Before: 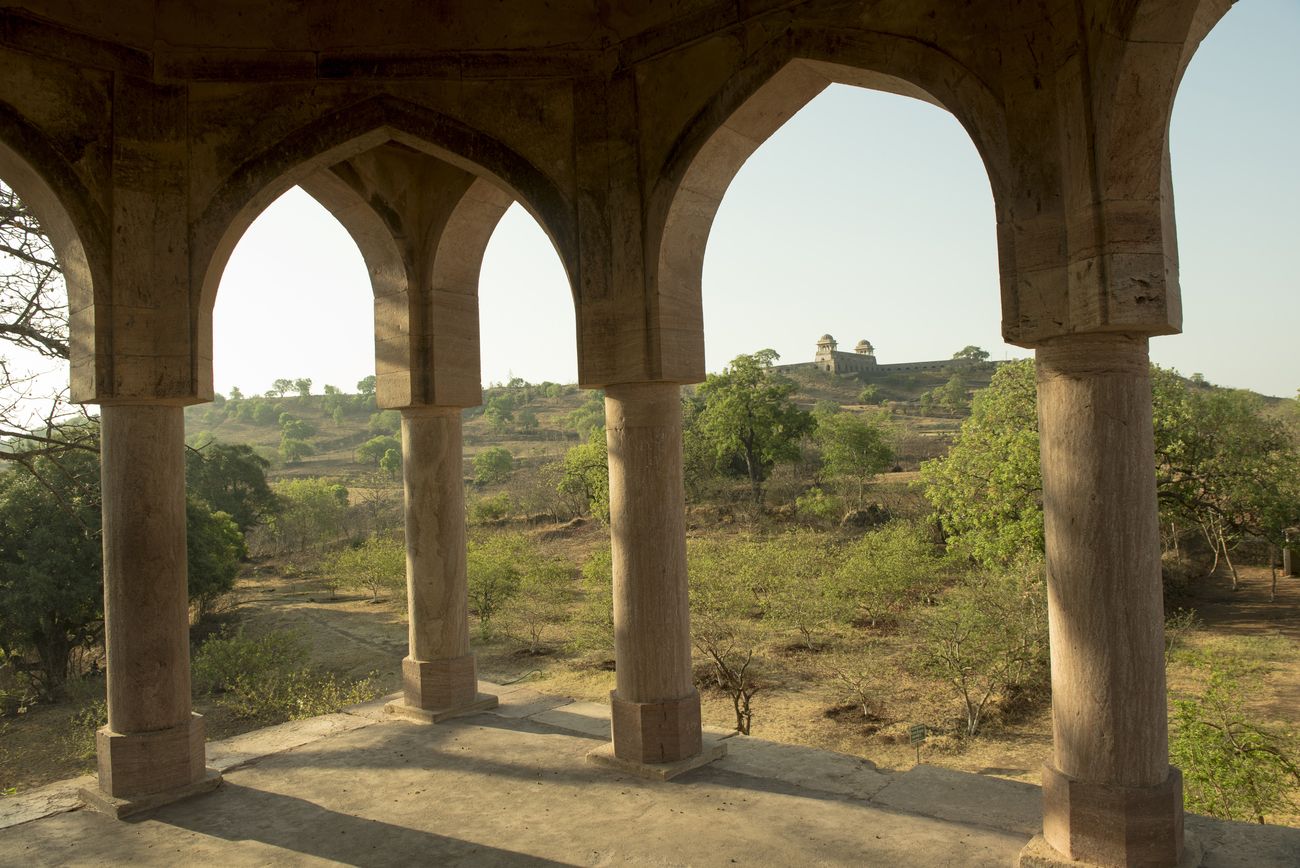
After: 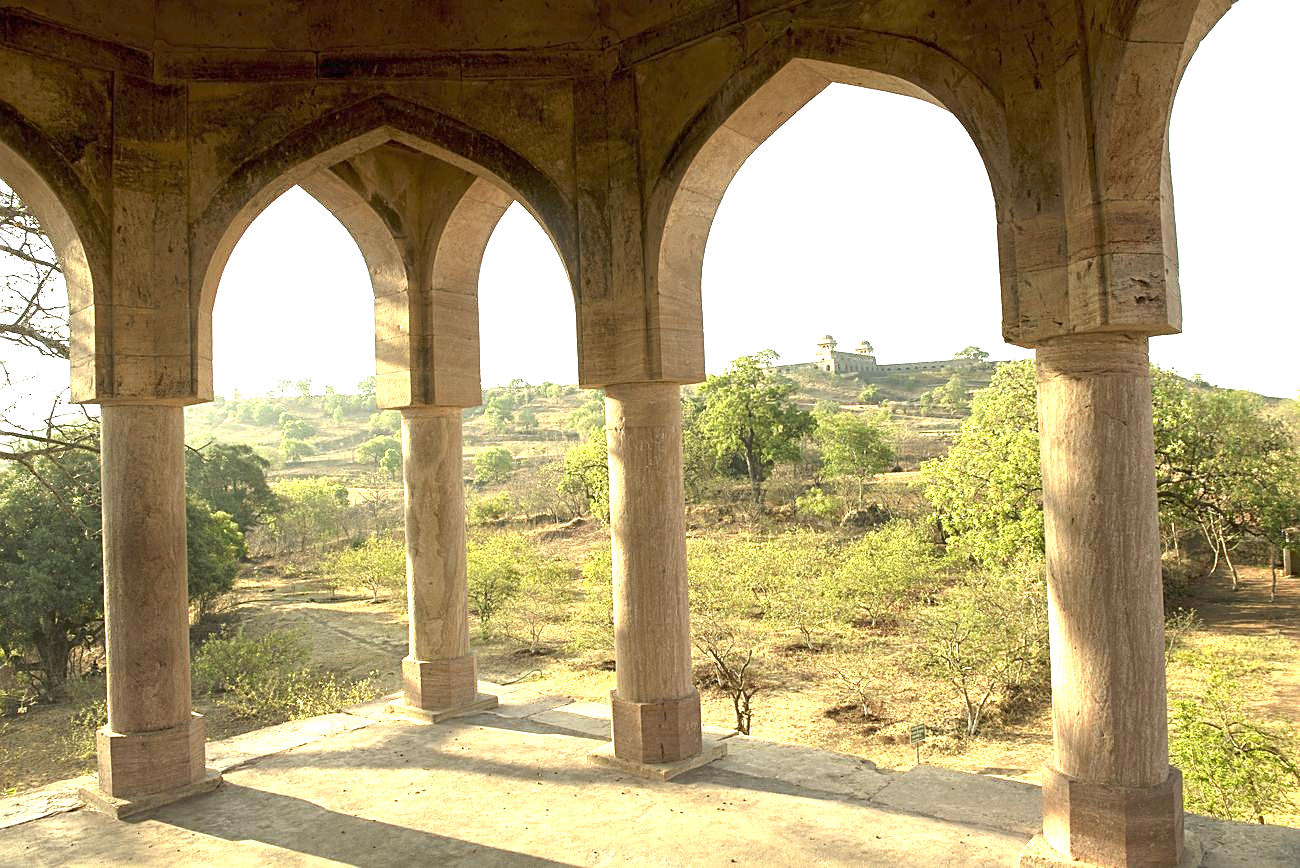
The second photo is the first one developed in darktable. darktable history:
sharpen: on, module defaults
exposure: black level correction 0, exposure 1.676 EV, compensate exposure bias true, compensate highlight preservation false
